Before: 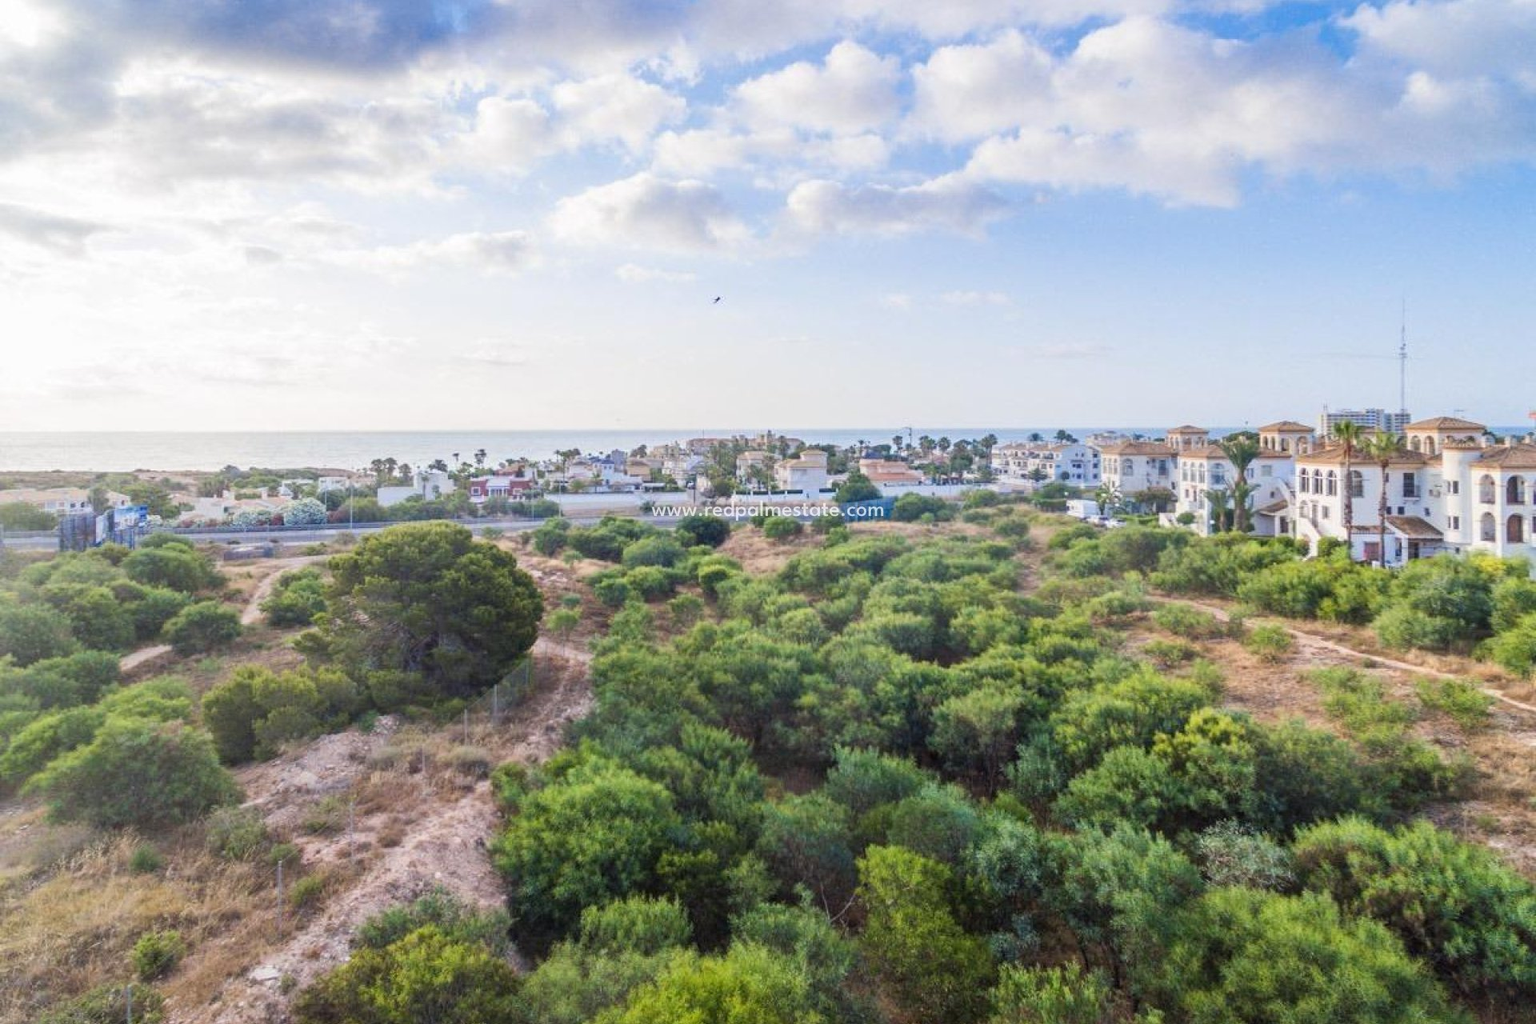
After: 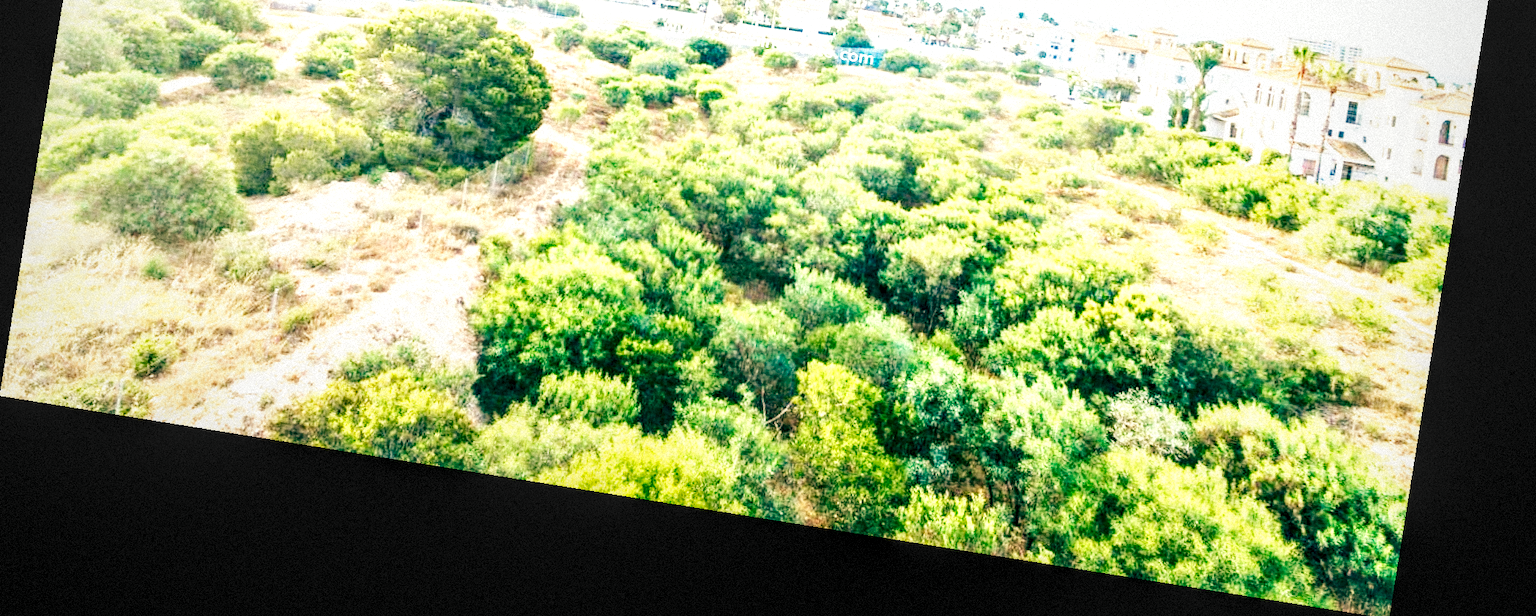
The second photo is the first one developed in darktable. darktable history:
base curve: curves: ch0 [(0, 0) (0.007, 0.004) (0.027, 0.03) (0.046, 0.07) (0.207, 0.54) (0.442, 0.872) (0.673, 0.972) (1, 1)], preserve colors none
color balance: mode lift, gamma, gain (sRGB), lift [1, 0.69, 1, 1], gamma [1, 1.482, 1, 1], gain [1, 1, 1, 0.802]
crop and rotate: top 46.237%
grain: mid-tones bias 0%
rotate and perspective: rotation 9.12°, automatic cropping off
exposure: black level correction 0, exposure 1.198 EV, compensate exposure bias true, compensate highlight preservation false
local contrast: detail 140%
